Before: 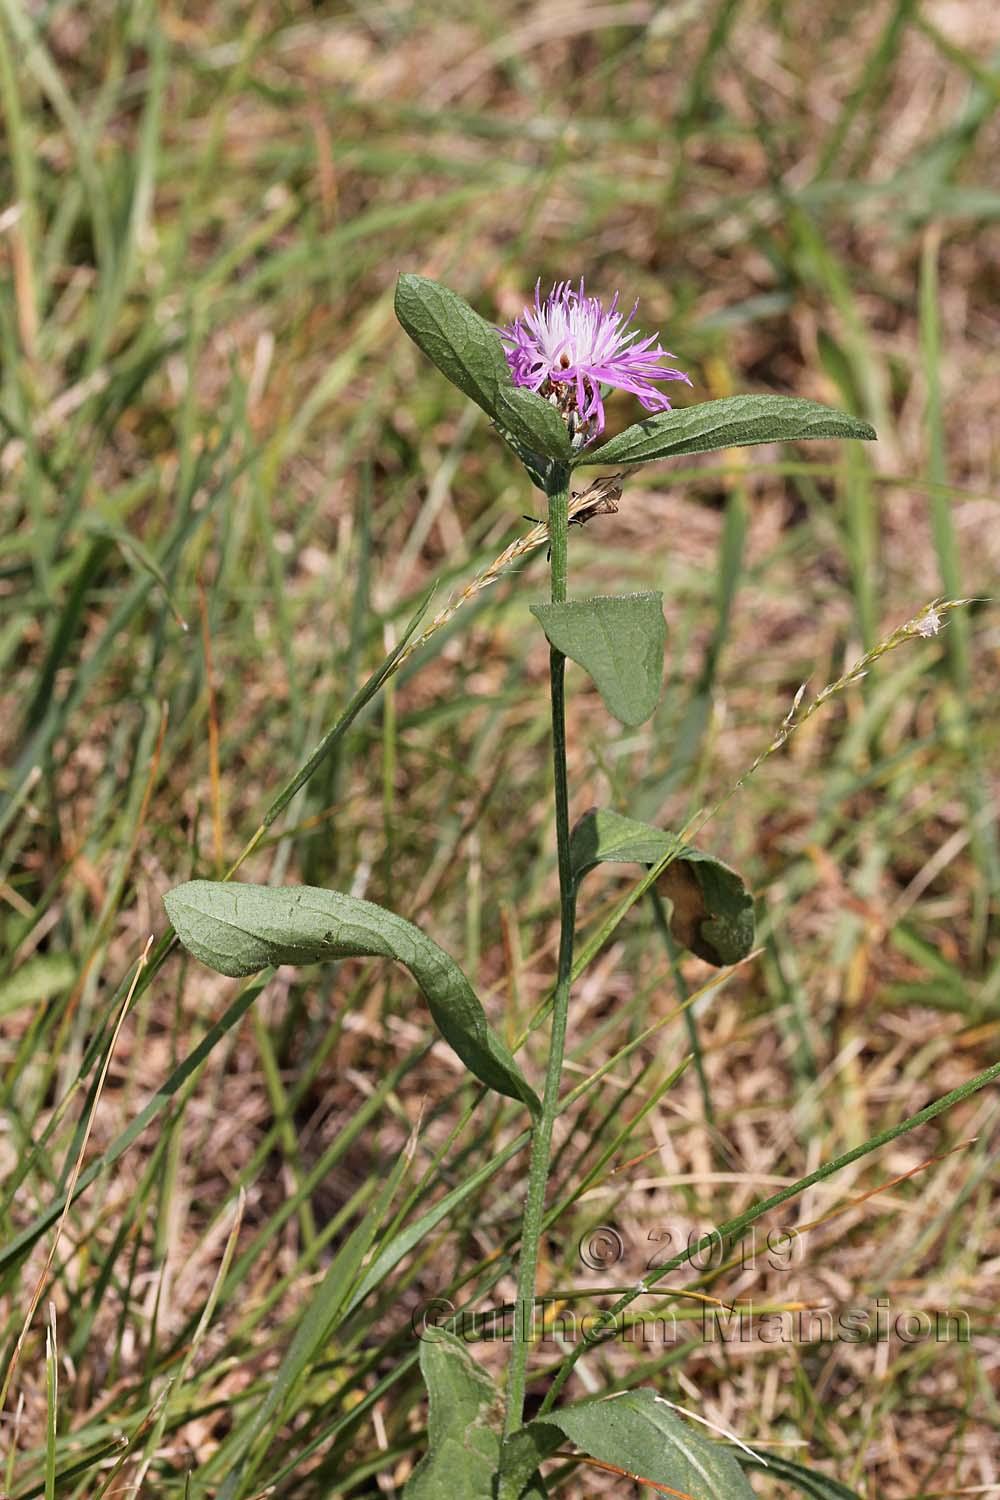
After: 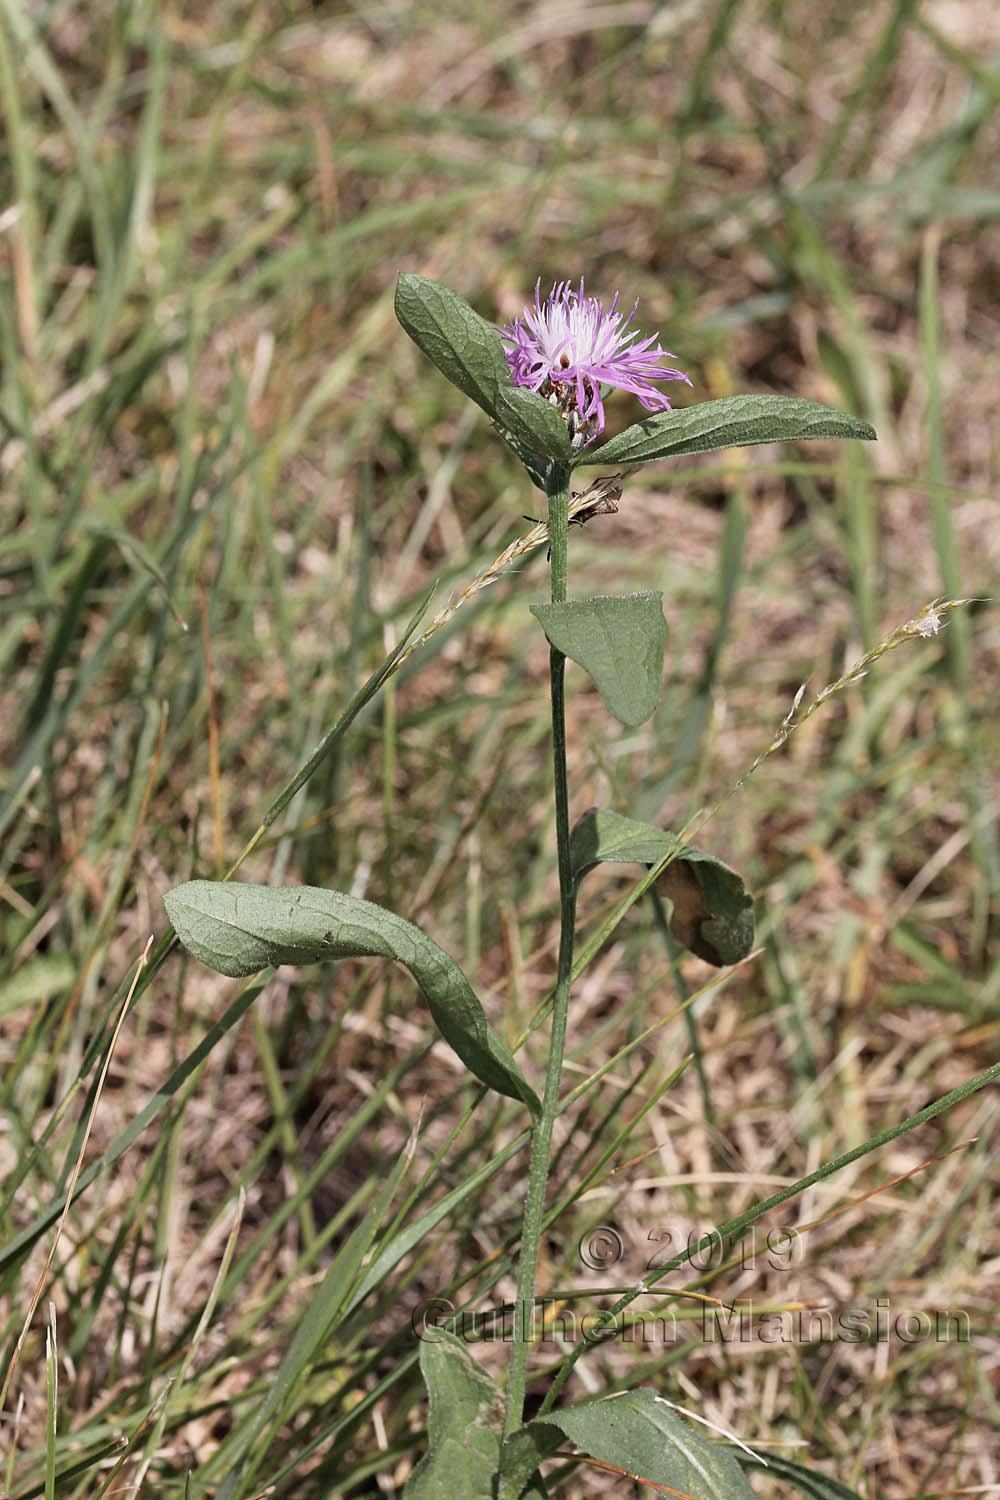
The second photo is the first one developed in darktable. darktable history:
color correction: highlights b* -0.058, saturation 0.773
